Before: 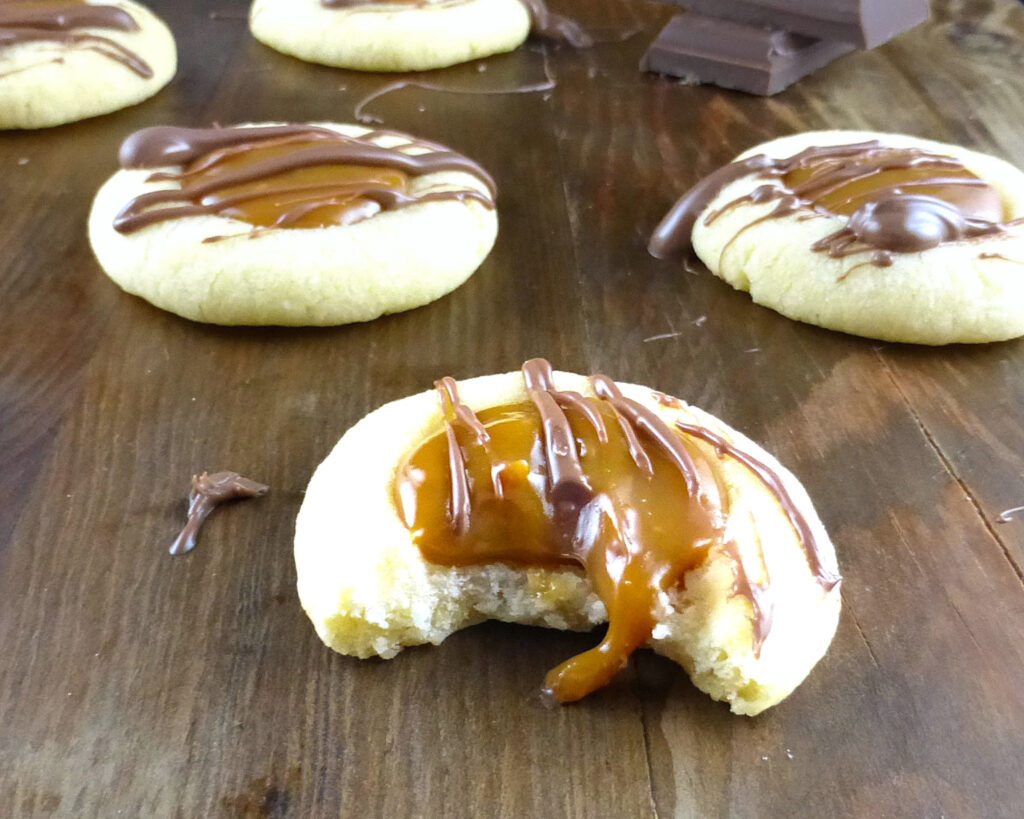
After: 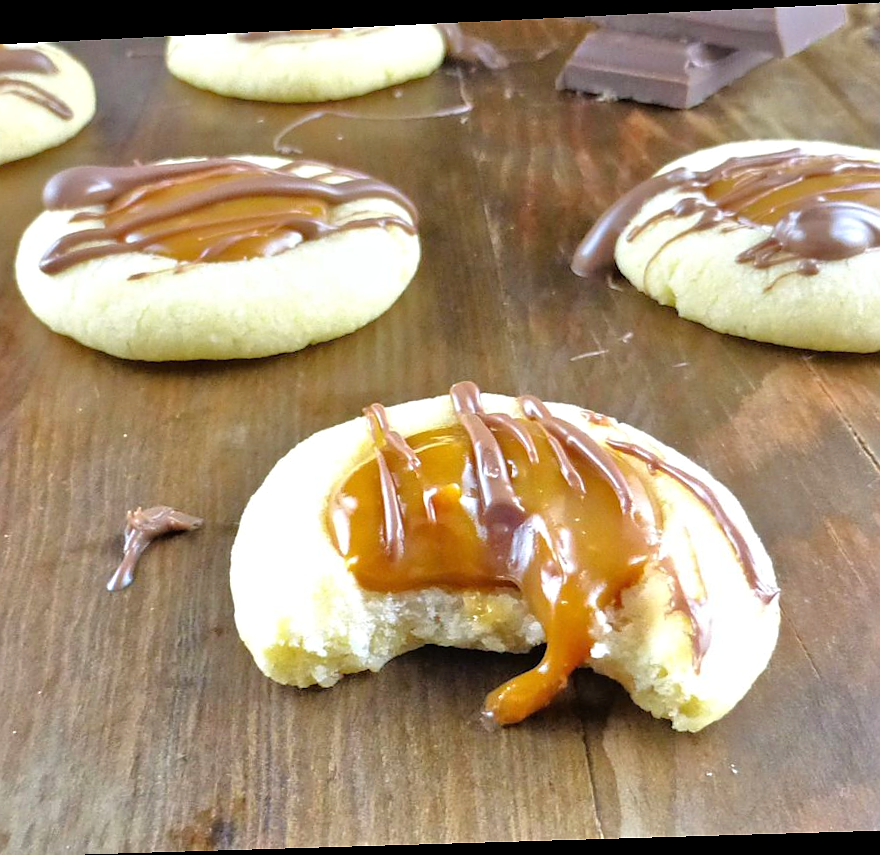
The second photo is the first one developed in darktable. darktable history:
tone equalizer: -7 EV 0.15 EV, -6 EV 0.6 EV, -5 EV 1.15 EV, -4 EV 1.33 EV, -3 EV 1.15 EV, -2 EV 0.6 EV, -1 EV 0.15 EV, mask exposure compensation -0.5 EV
crop: left 7.598%, right 7.873%
rotate and perspective: rotation -2.22°, lens shift (horizontal) -0.022, automatic cropping off
sharpen: radius 0.969, amount 0.604
